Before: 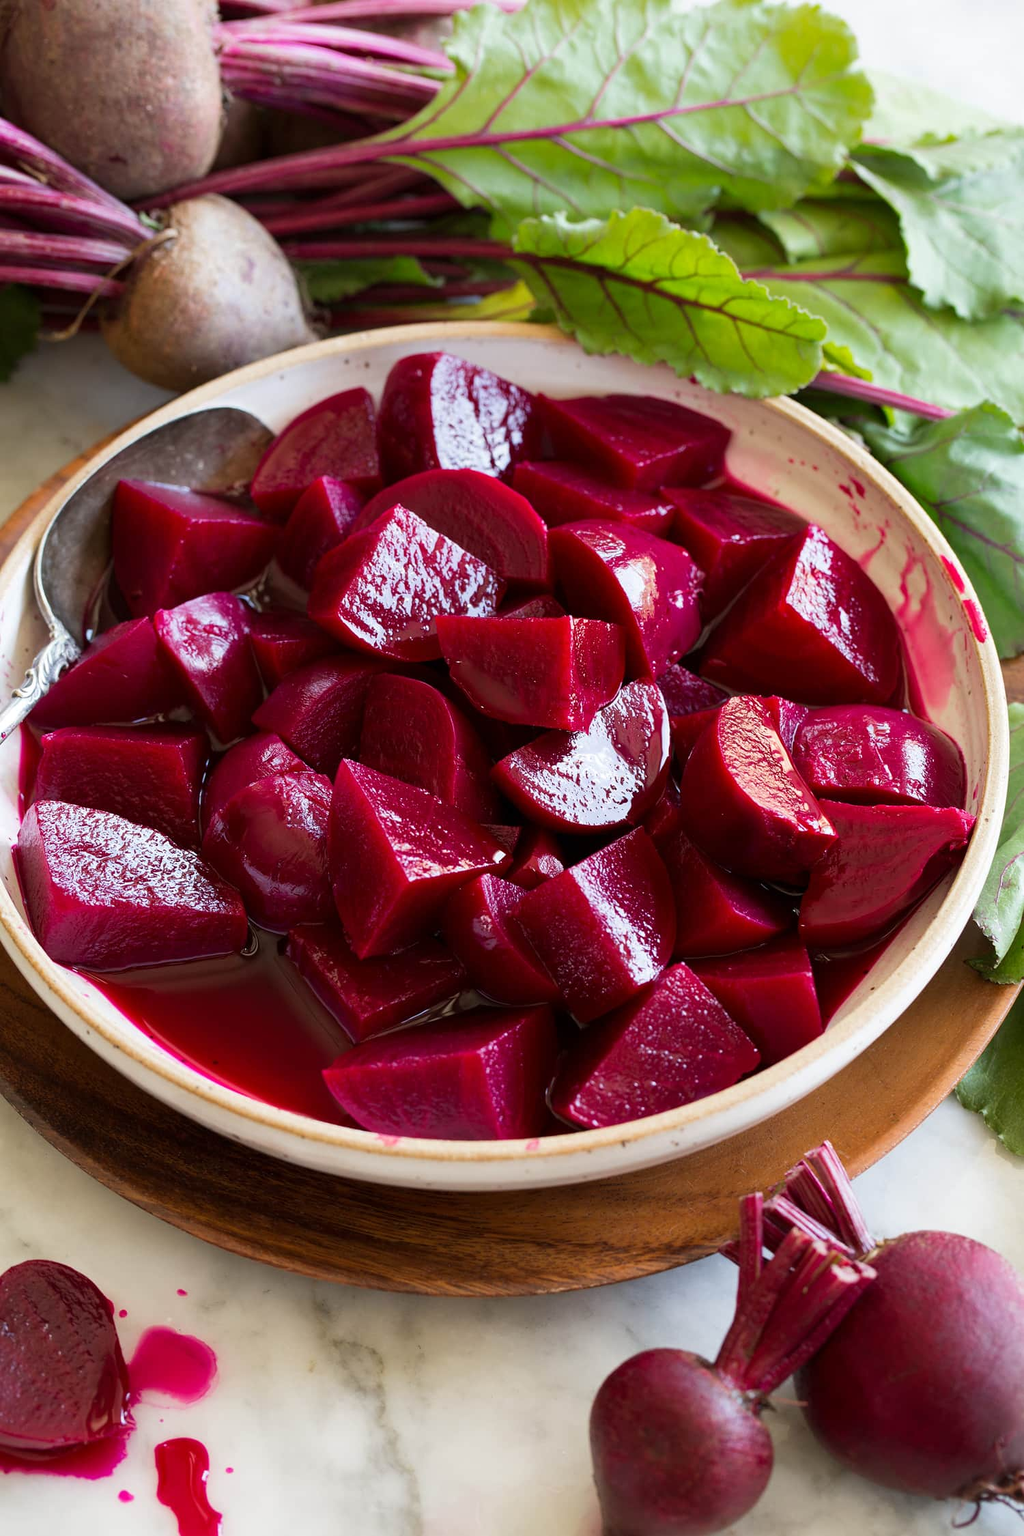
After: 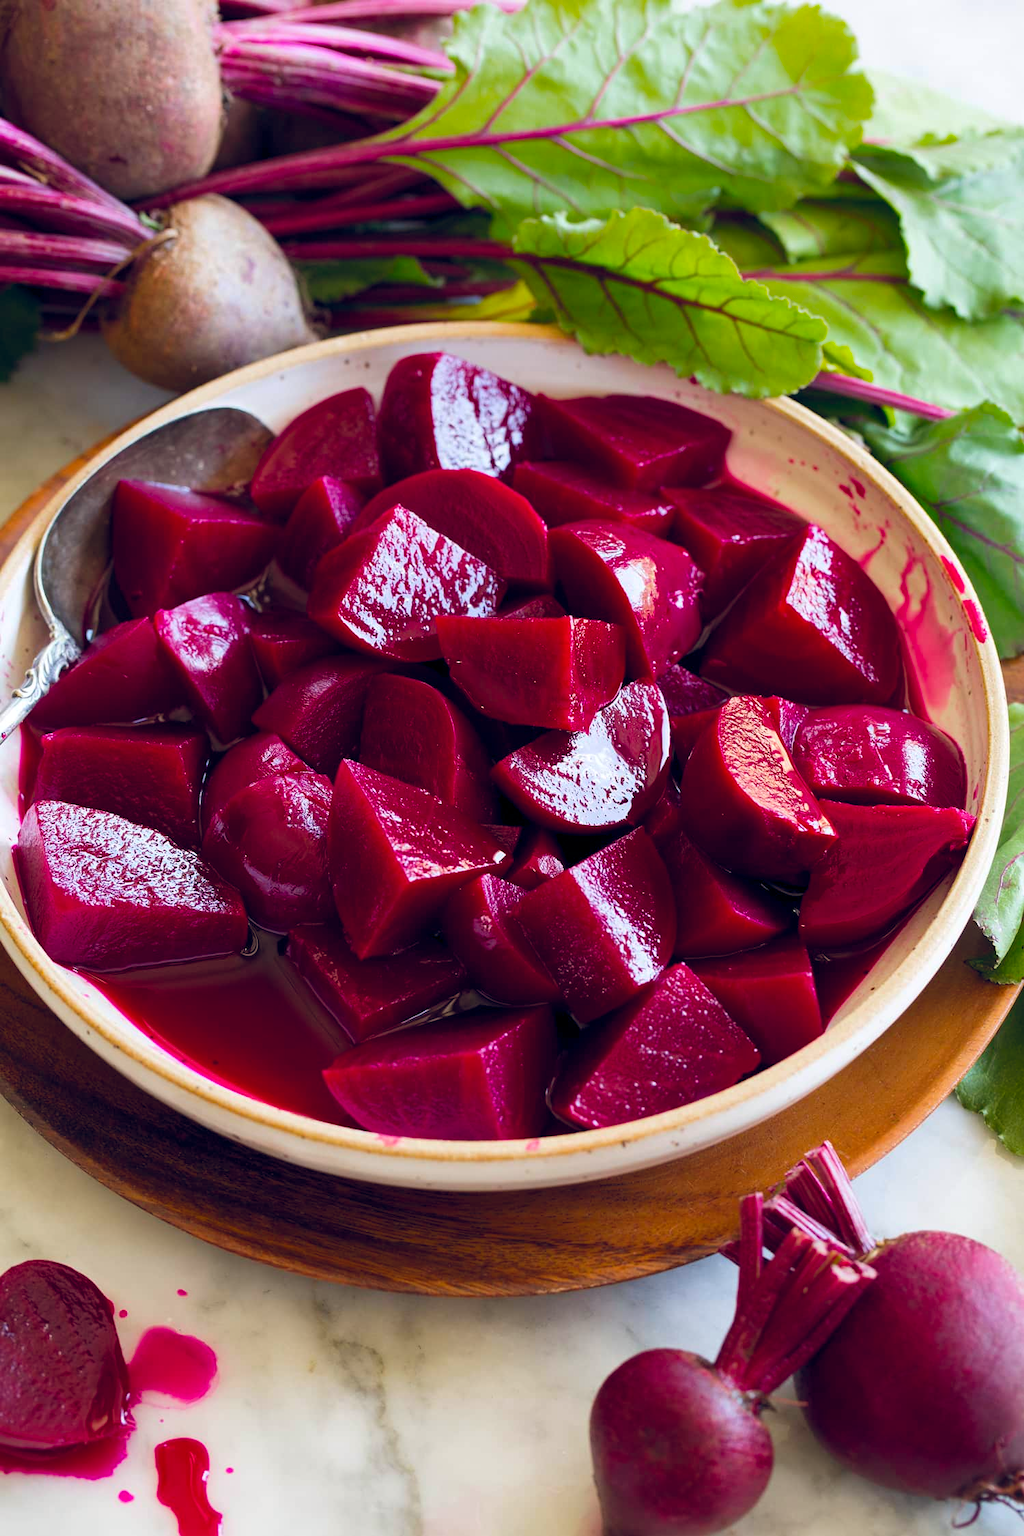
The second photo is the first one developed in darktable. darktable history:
color balance rgb: global offset › chroma 0.149%, global offset › hue 253.57°, linear chroma grading › shadows -1.626%, linear chroma grading › highlights -14.79%, linear chroma grading › global chroma -9.415%, linear chroma grading › mid-tones -9.931%, perceptual saturation grading › global saturation 29.729%, global vibrance 45.412%
